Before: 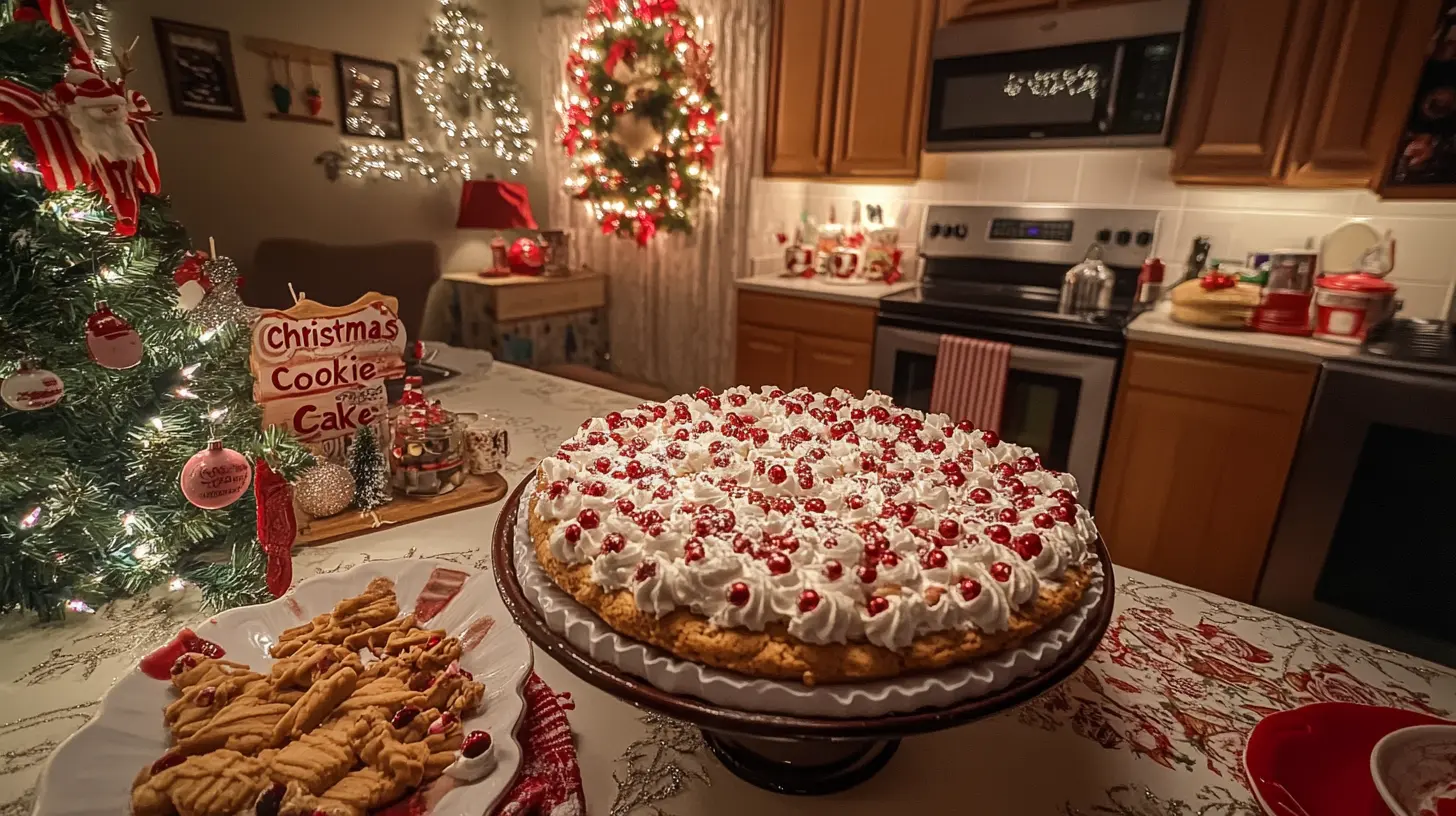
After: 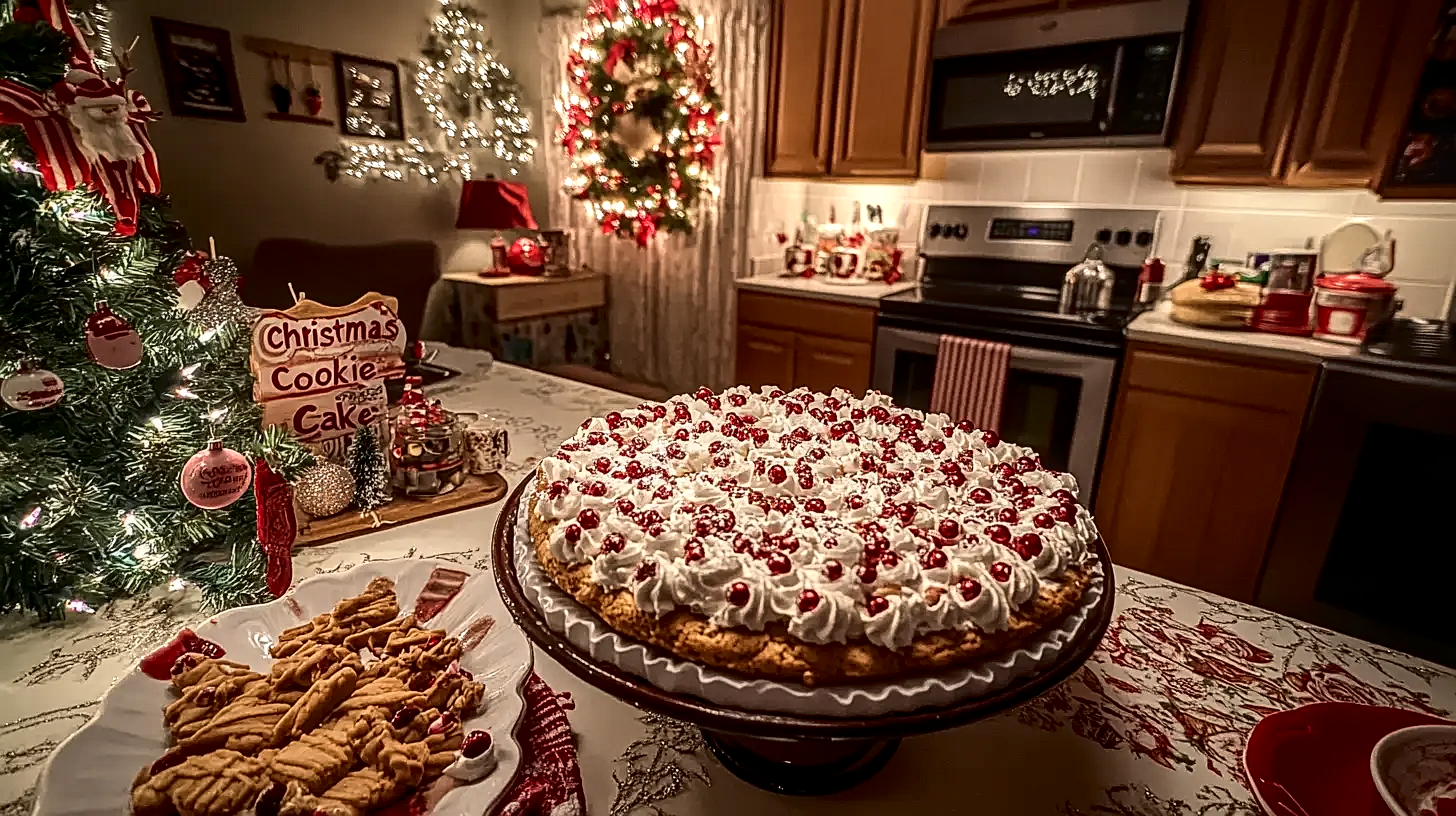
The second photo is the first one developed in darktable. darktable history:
tone curve: curves: ch0 [(0, 0) (0.003, 0.008) (0.011, 0.008) (0.025, 0.011) (0.044, 0.017) (0.069, 0.026) (0.1, 0.039) (0.136, 0.054) (0.177, 0.093) (0.224, 0.15) (0.277, 0.21) (0.335, 0.285) (0.399, 0.366) (0.468, 0.462) (0.543, 0.564) (0.623, 0.679) (0.709, 0.79) (0.801, 0.883) (0.898, 0.95) (1, 1)], color space Lab, independent channels, preserve colors none
local contrast: detail 130%
sharpen: on, module defaults
